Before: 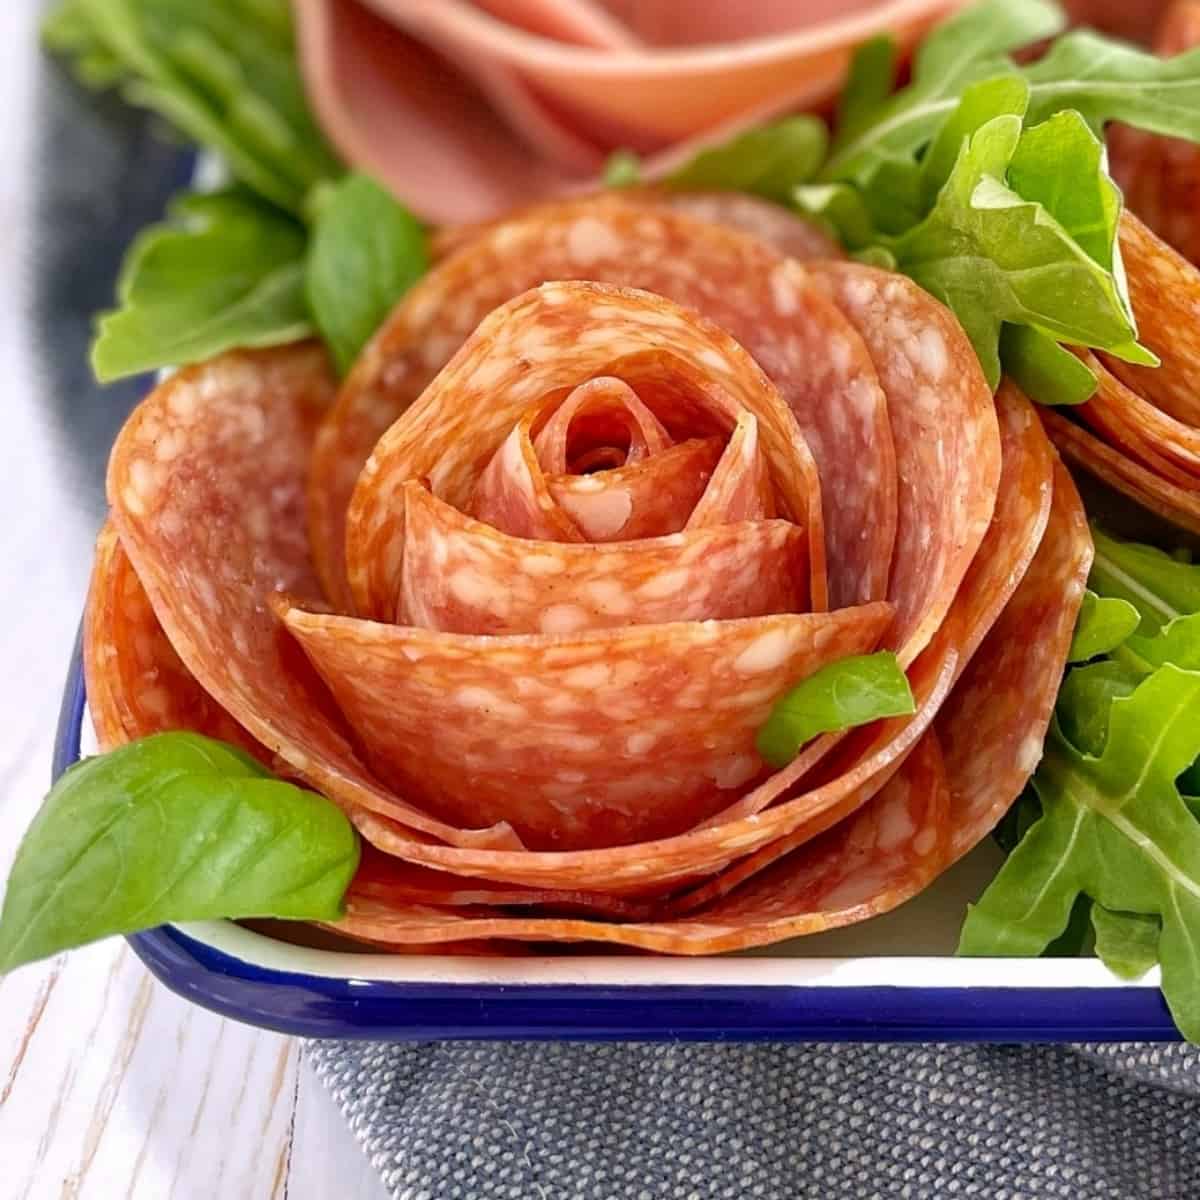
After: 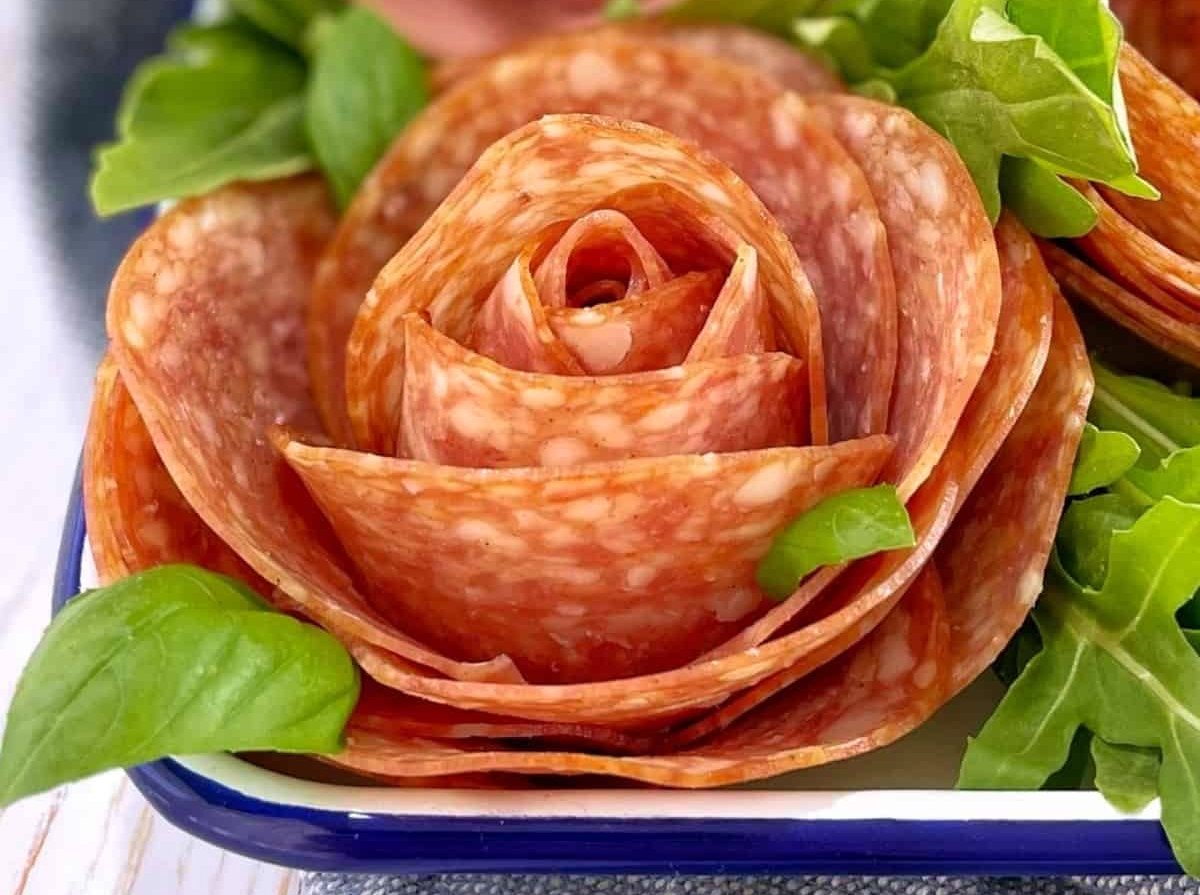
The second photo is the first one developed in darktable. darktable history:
crop: top 13.986%, bottom 11.42%
velvia: on, module defaults
